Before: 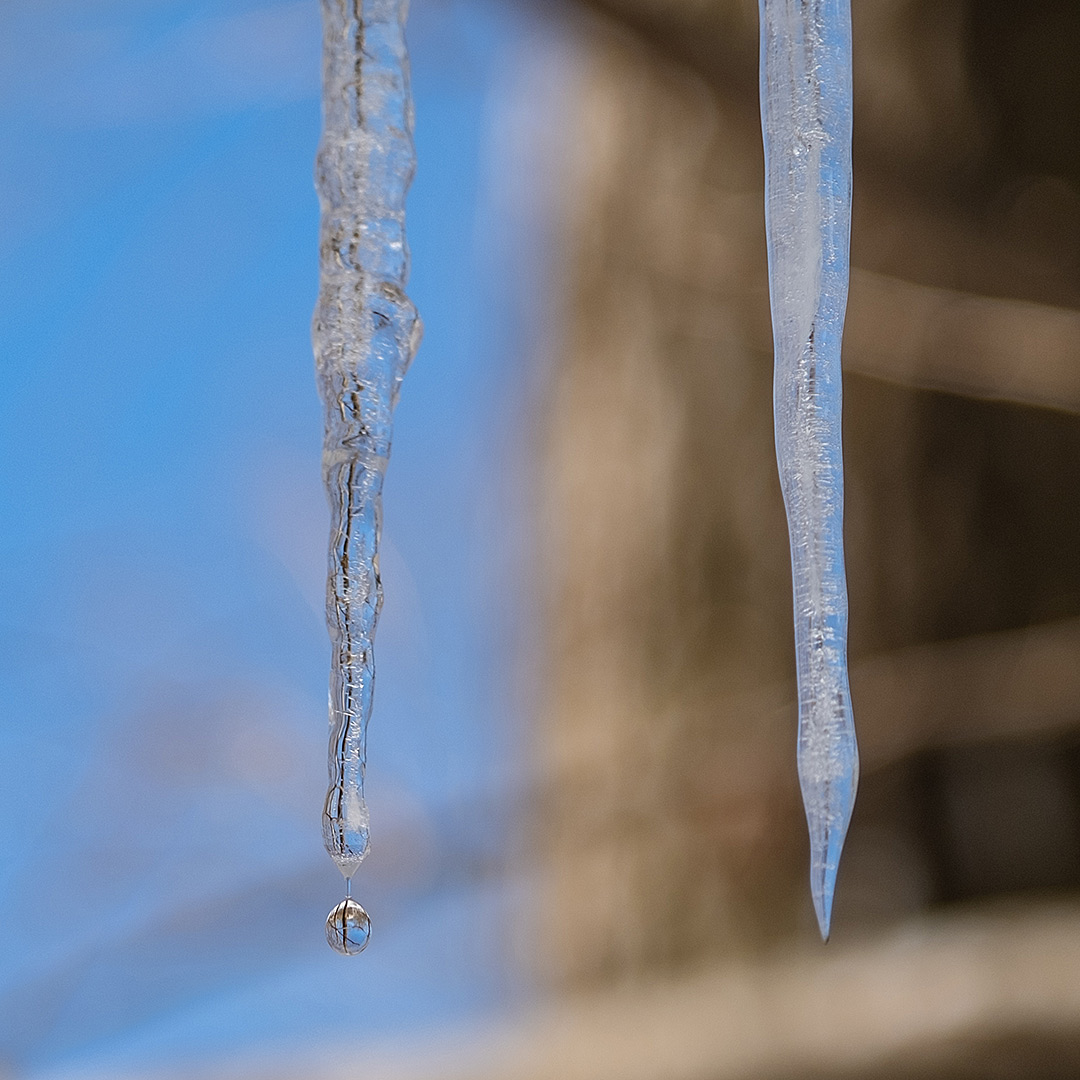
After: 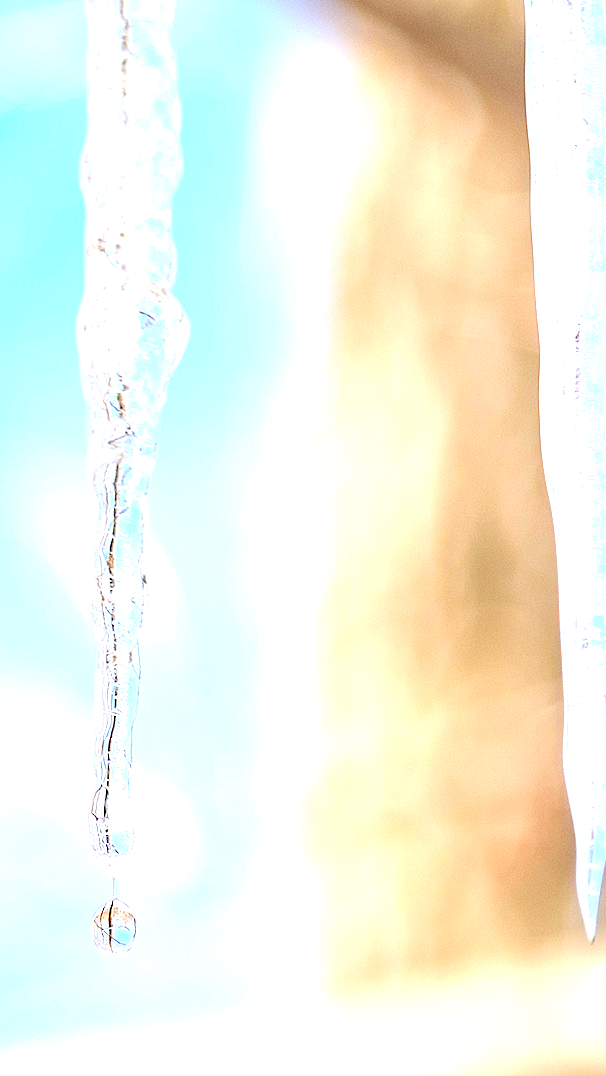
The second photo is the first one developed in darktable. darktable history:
exposure: exposure 2.25 EV, compensate highlight preservation false
levels: levels [0.072, 0.414, 0.976]
crop: left 21.674%, right 22.086%
